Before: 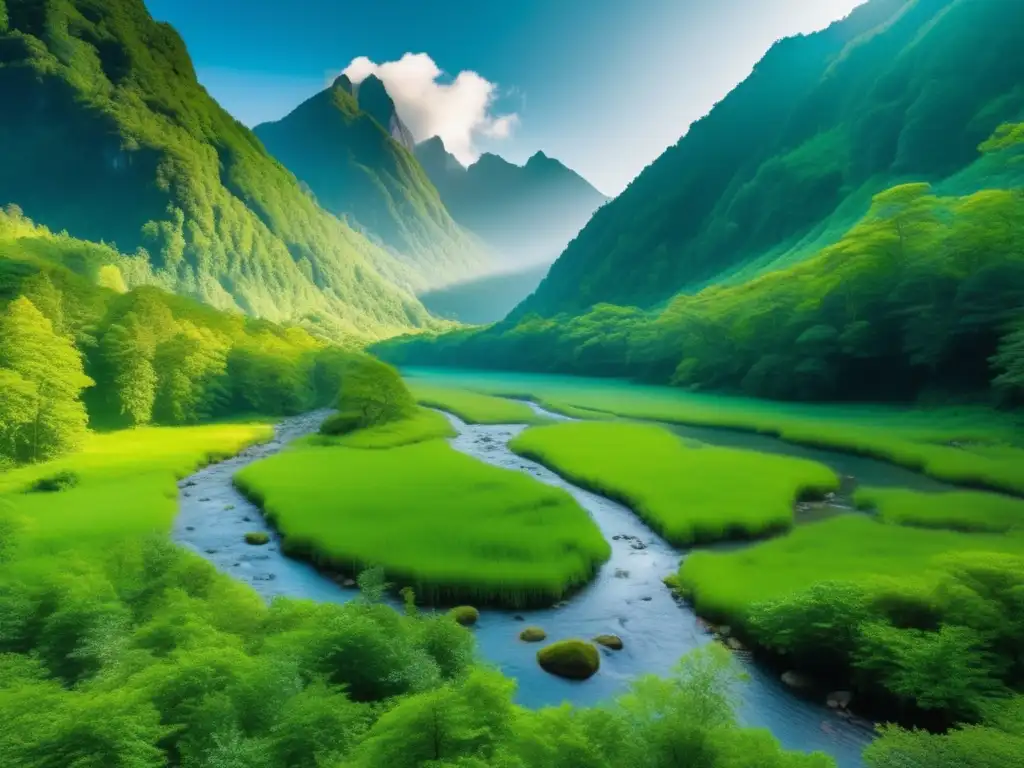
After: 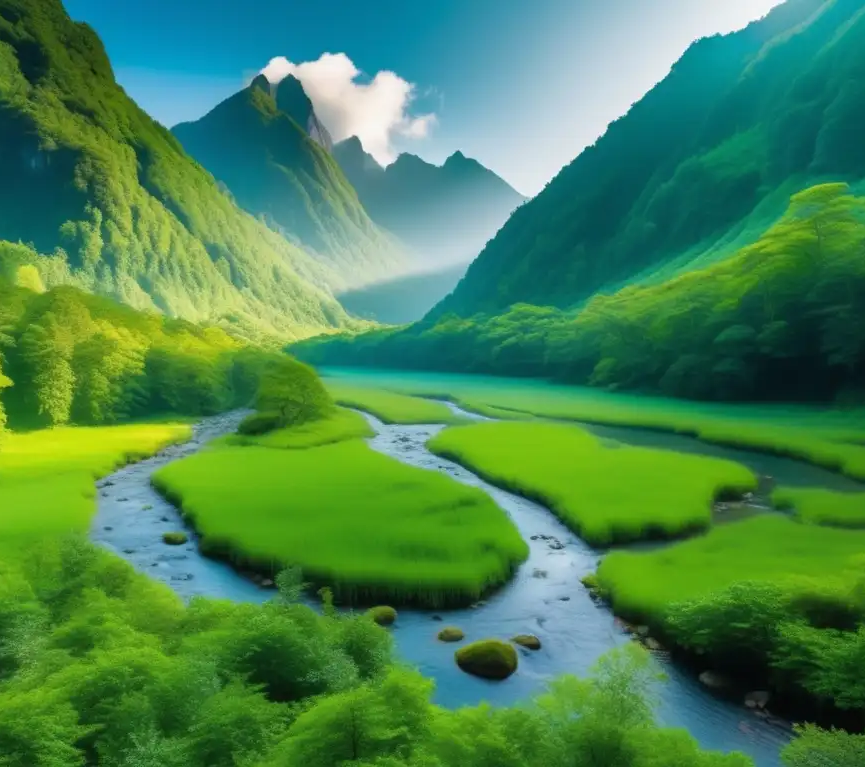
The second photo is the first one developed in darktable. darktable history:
crop: left 8.048%, right 7.448%
